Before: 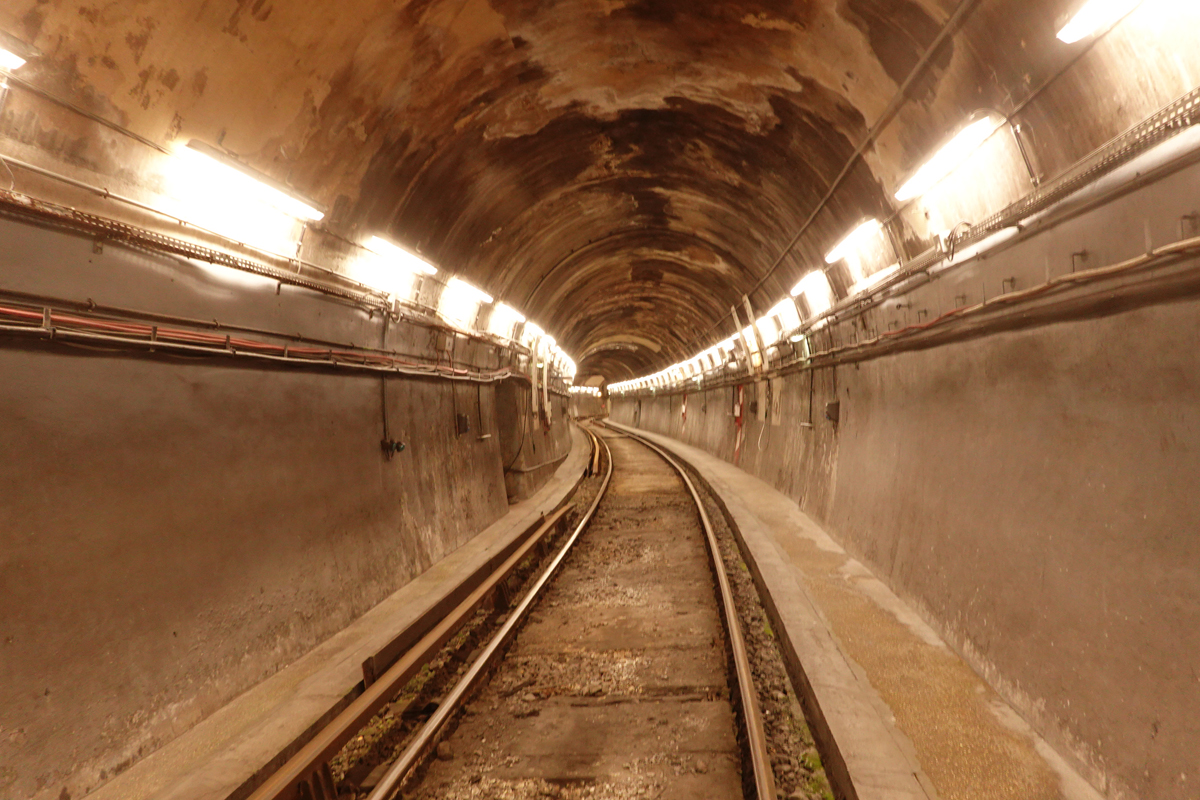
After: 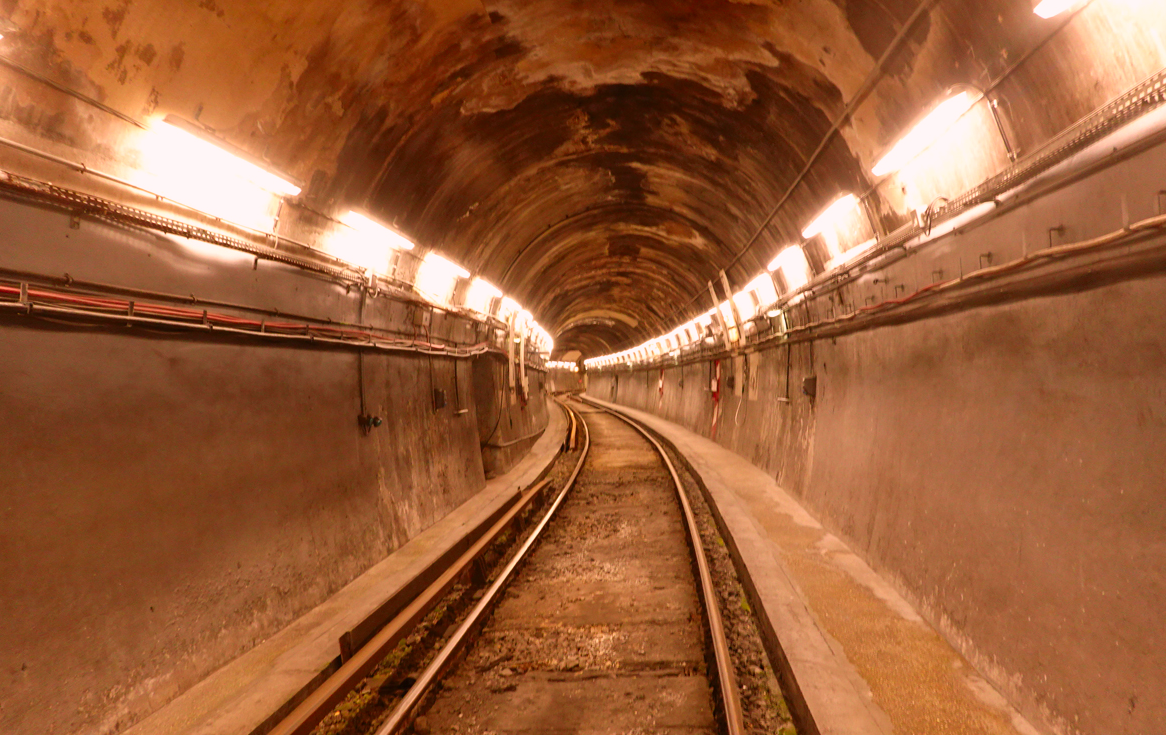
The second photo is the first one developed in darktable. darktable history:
contrast brightness saturation: contrast 0.084, saturation 0.205
color correction: highlights a* 14.66, highlights b* 4.83
tone equalizer: edges refinement/feathering 500, mask exposure compensation -1.57 EV, preserve details no
crop: left 1.986%, top 3.144%, right 0.834%, bottom 4.91%
